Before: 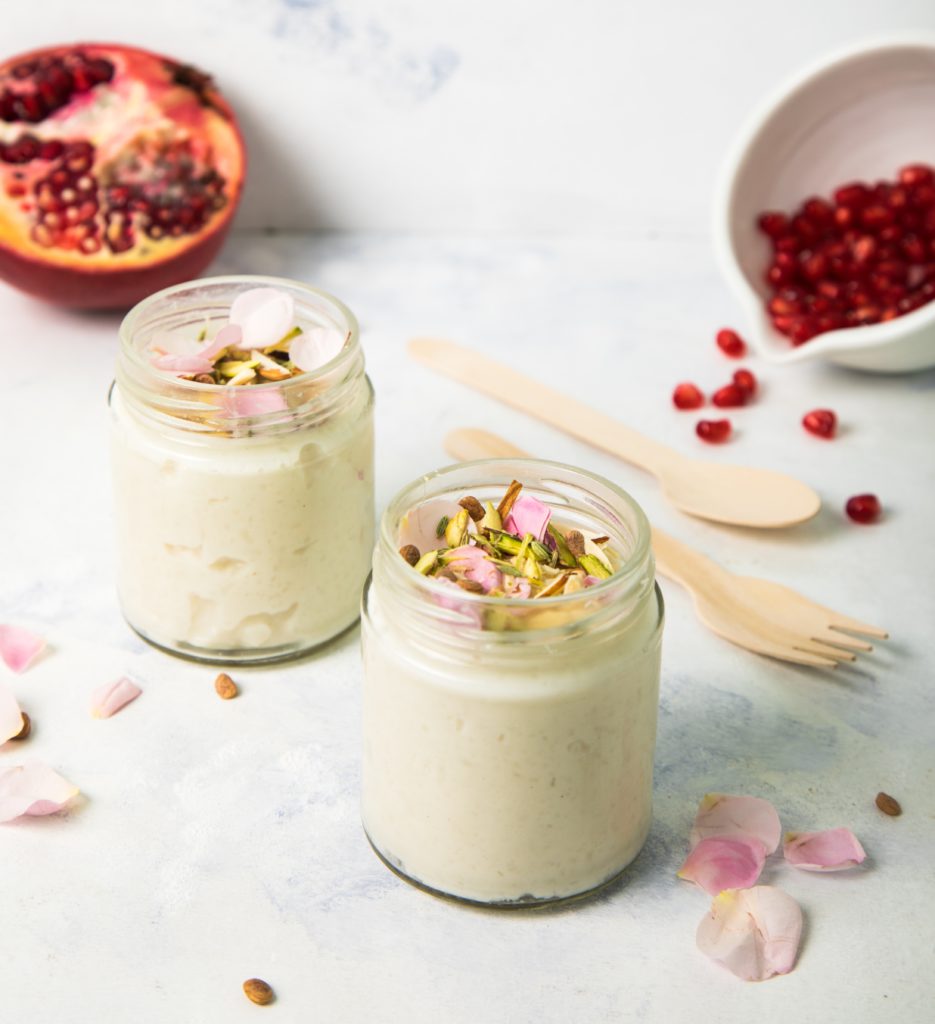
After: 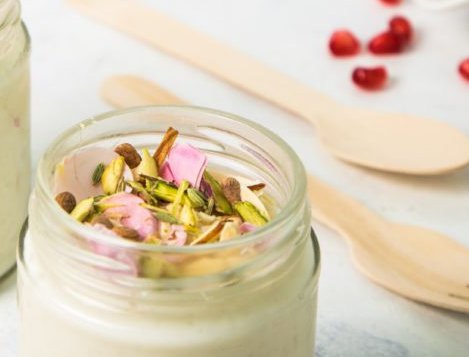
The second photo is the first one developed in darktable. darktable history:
crop: left 36.89%, top 34.484%, right 12.925%, bottom 30.577%
